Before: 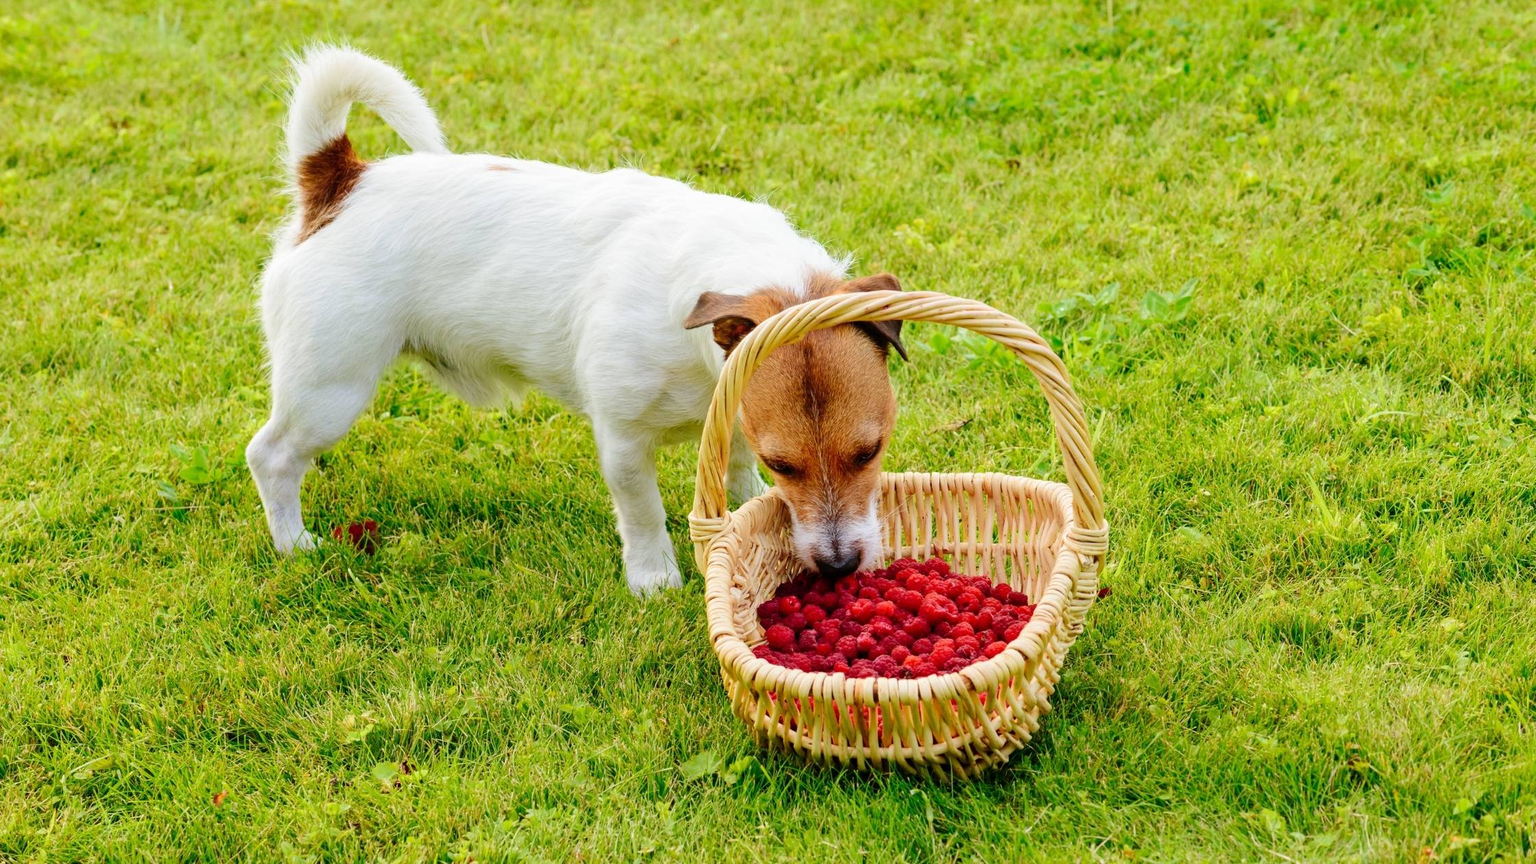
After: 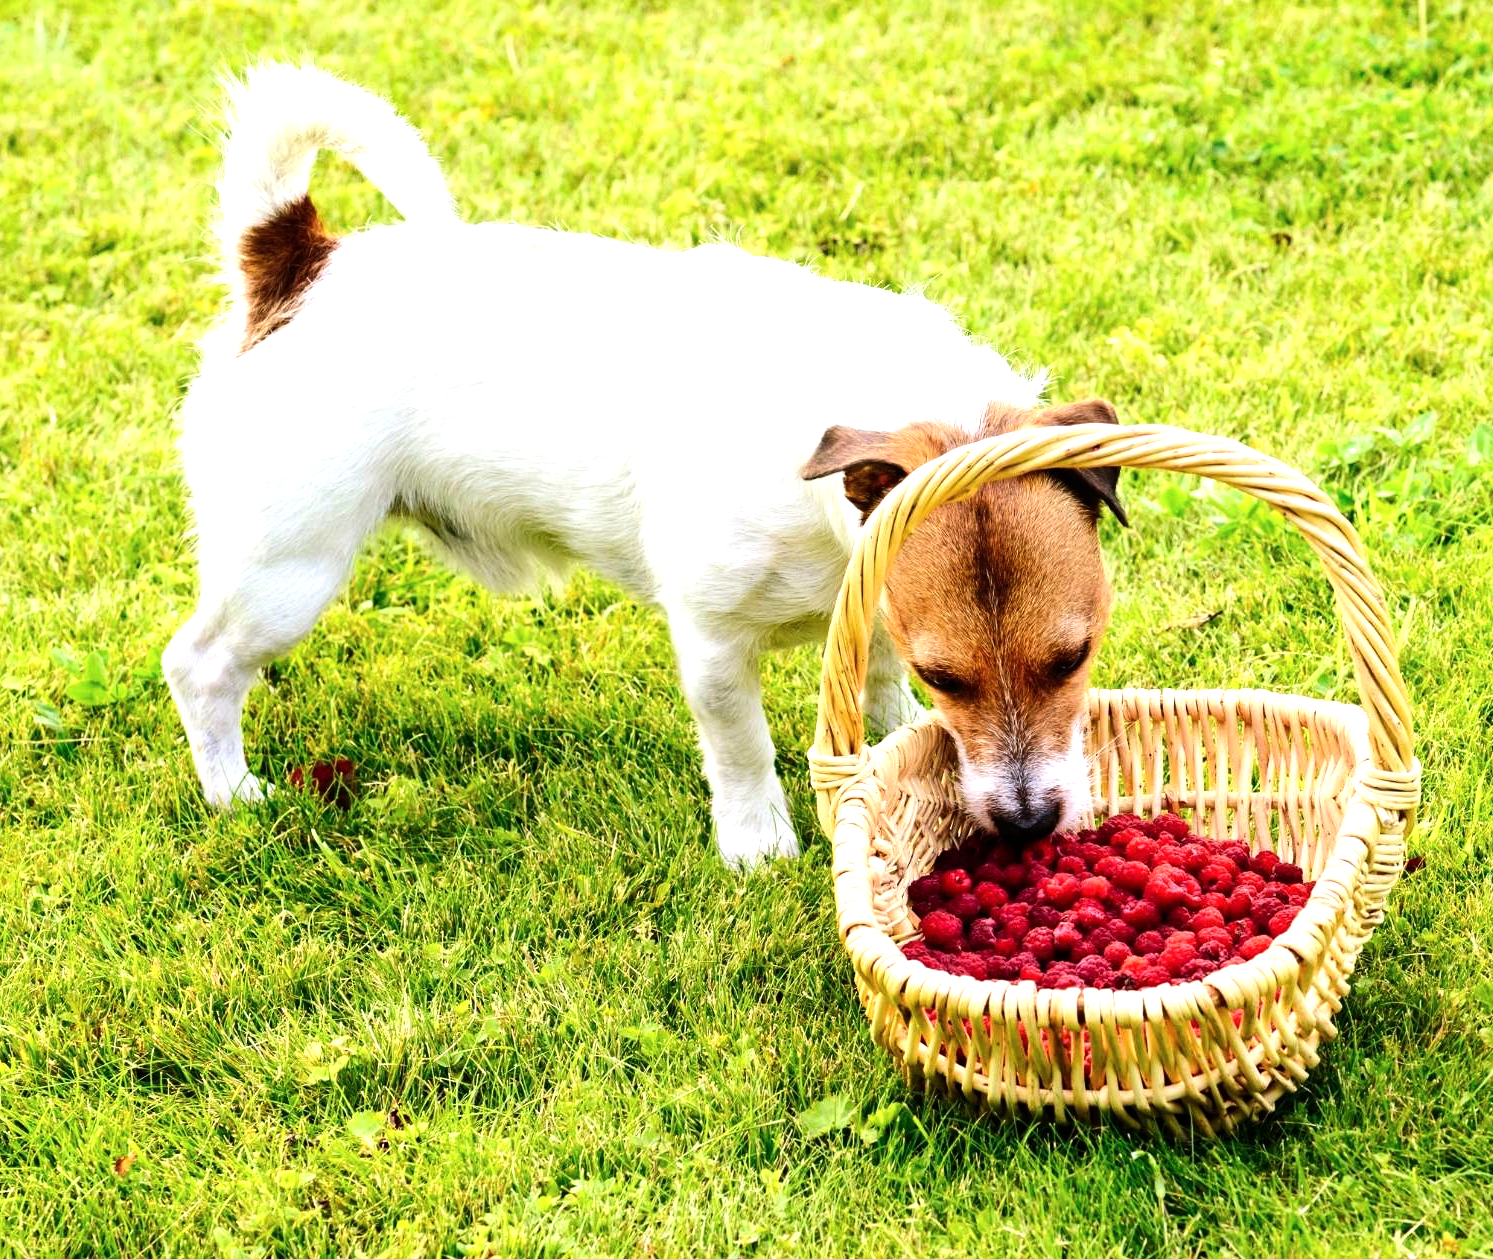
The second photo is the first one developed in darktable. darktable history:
color calibration: illuminant custom, x 0.348, y 0.366, temperature 4940.58 K
tone equalizer: -8 EV -1.08 EV, -7 EV -1.01 EV, -6 EV -0.867 EV, -5 EV -0.578 EV, -3 EV 0.578 EV, -2 EV 0.867 EV, -1 EV 1.01 EV, +0 EV 1.08 EV, edges refinement/feathering 500, mask exposure compensation -1.57 EV, preserve details no
crop and rotate: left 8.786%, right 24.548%
